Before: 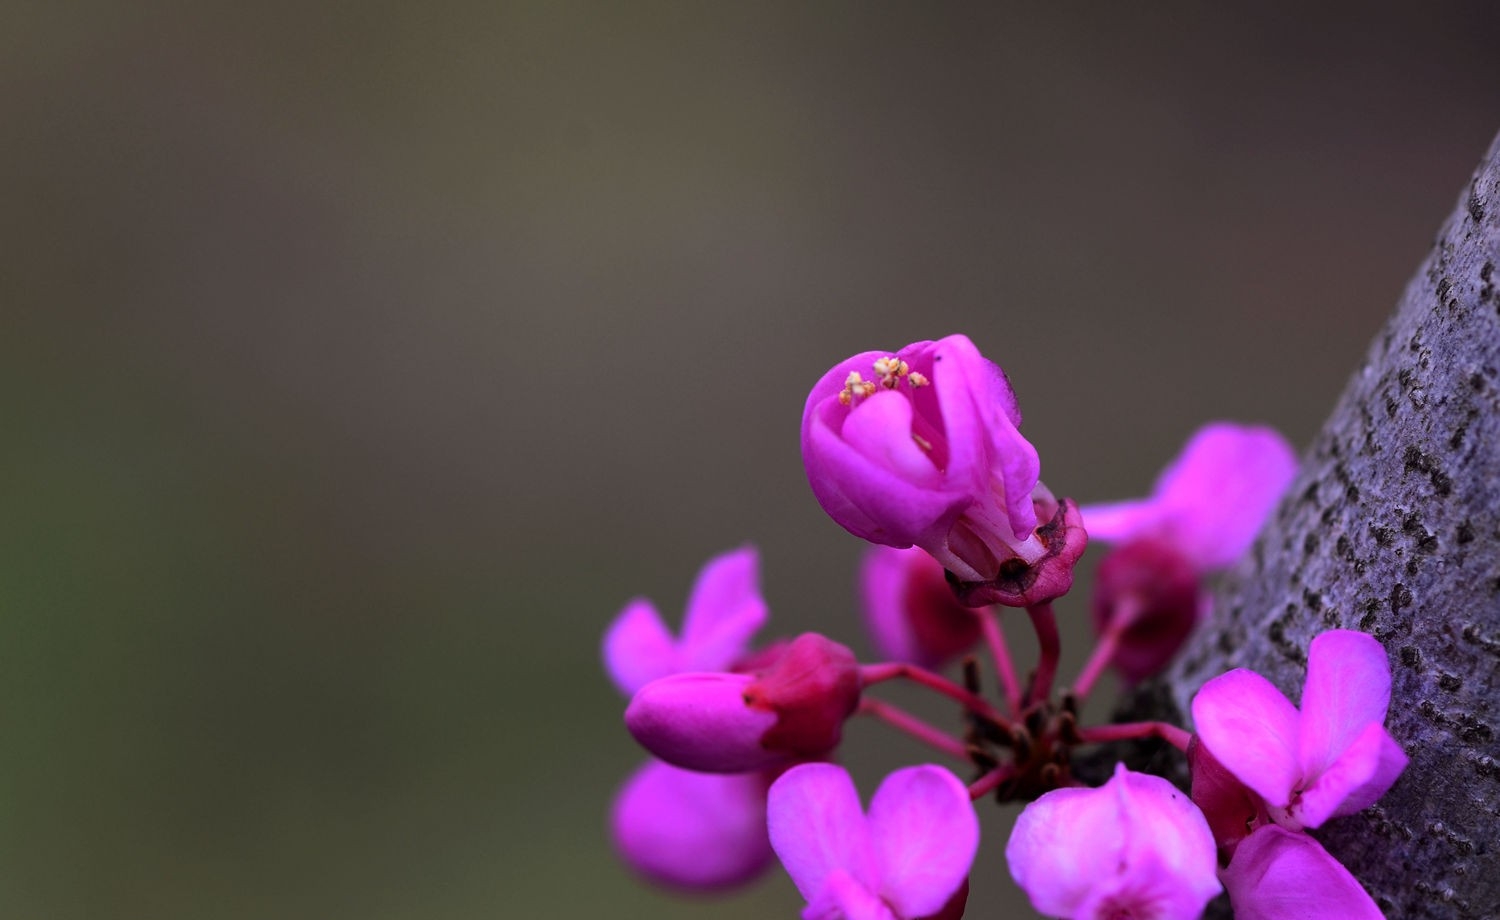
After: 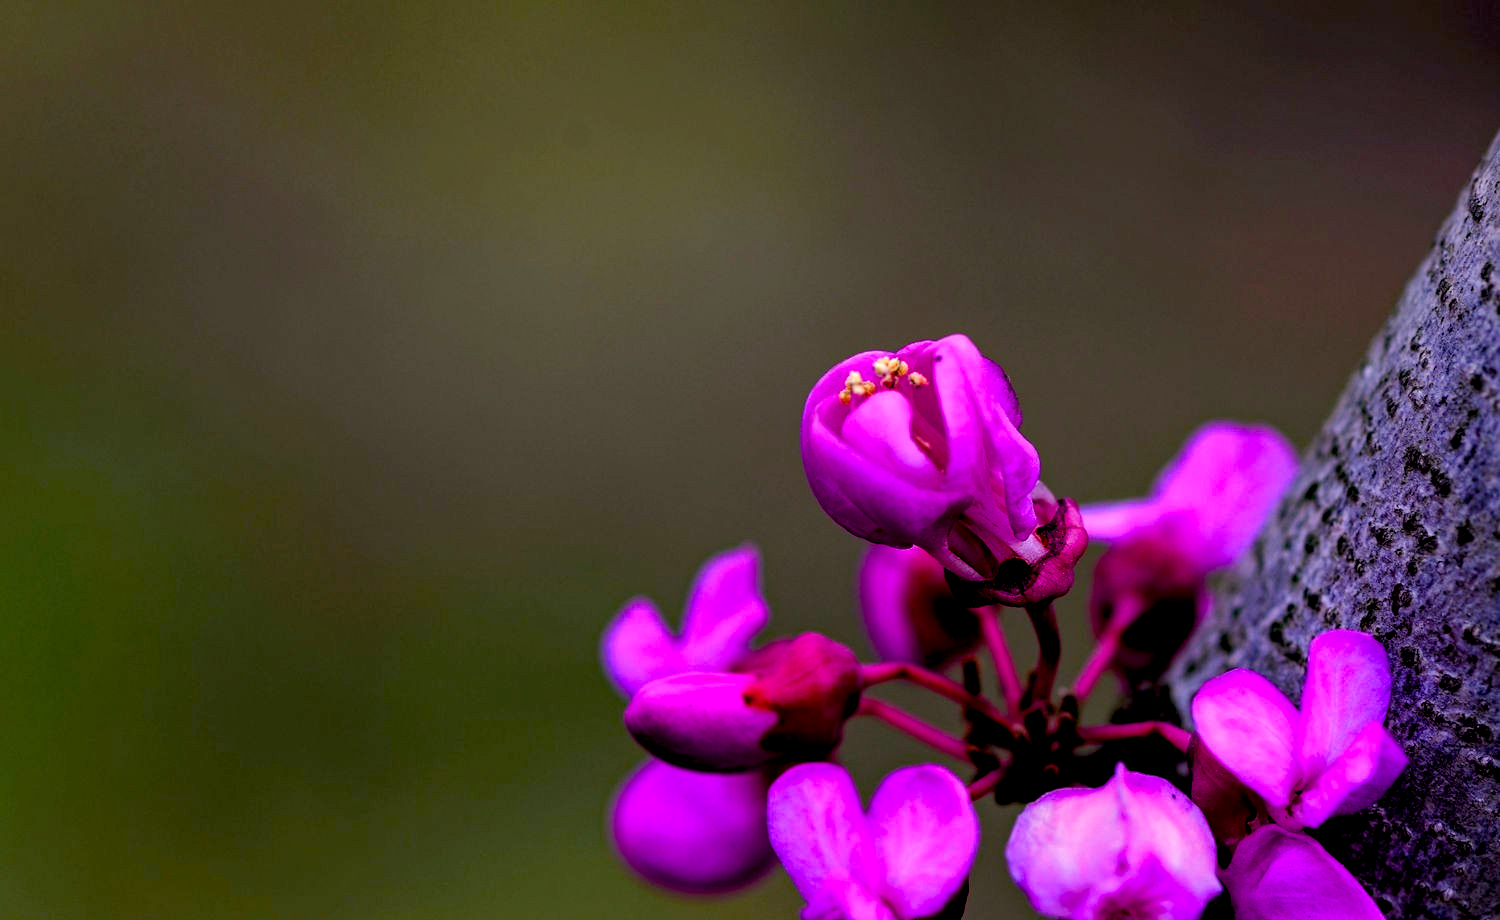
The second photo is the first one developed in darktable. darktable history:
haze removal: compatibility mode true, adaptive false
local contrast: detail 130%
color balance rgb: shadows lift › chroma 3%, shadows lift › hue 280.8°, power › hue 330°, highlights gain › chroma 3%, highlights gain › hue 75.6°, global offset › luminance -1%, perceptual saturation grading › global saturation 20%, perceptual saturation grading › highlights -25%, perceptual saturation grading › shadows 50%, global vibrance 20%
